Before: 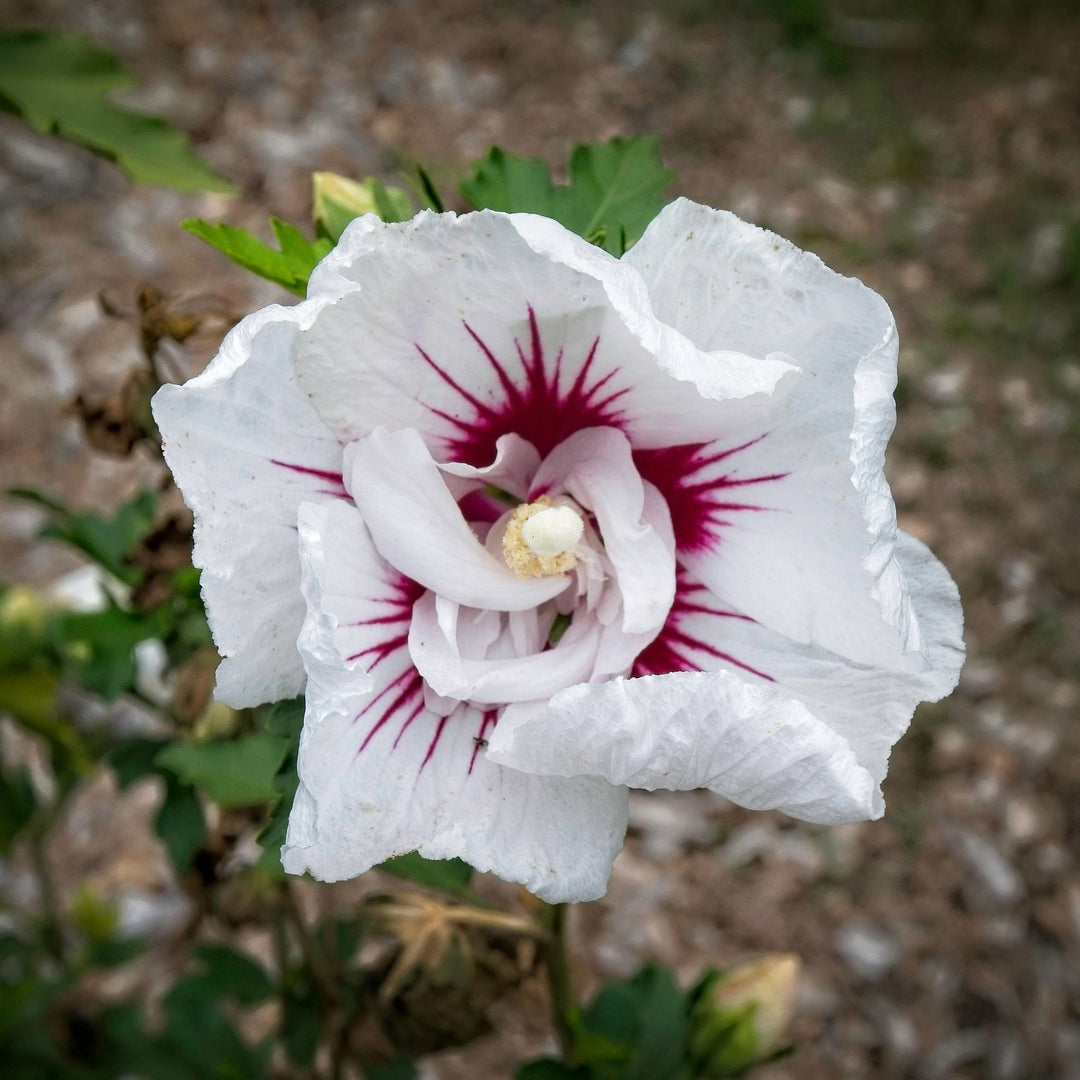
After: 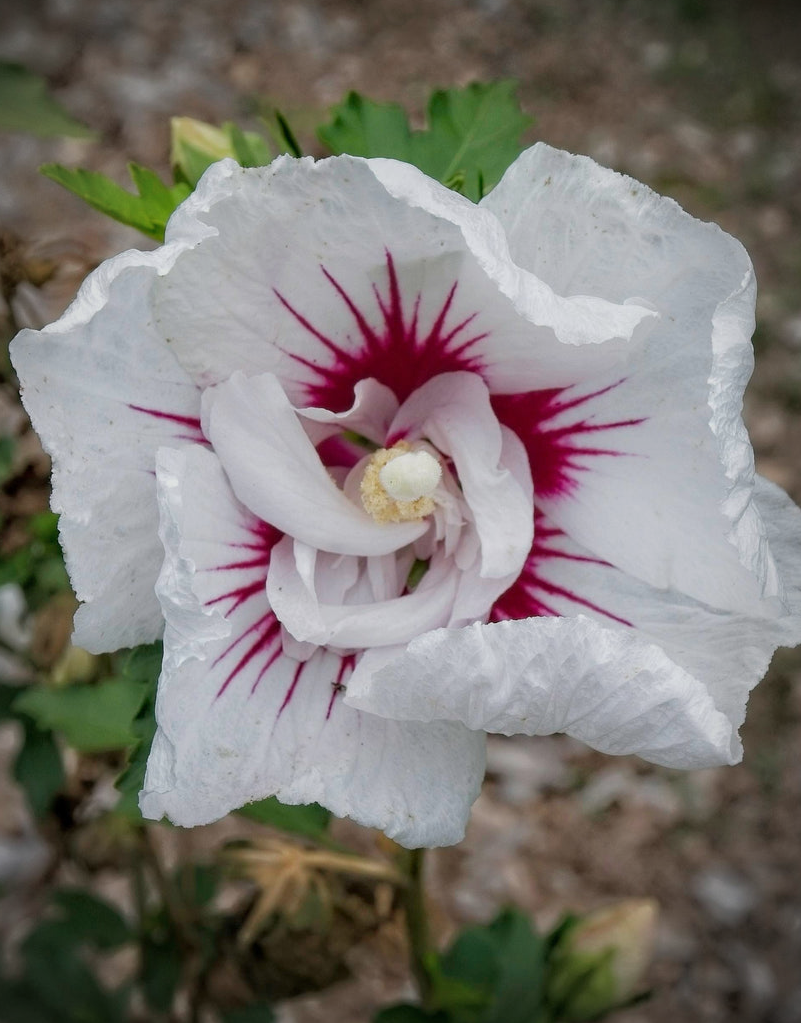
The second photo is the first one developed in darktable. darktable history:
tone equalizer: -8 EV 0.25 EV, -7 EV 0.417 EV, -6 EV 0.417 EV, -5 EV 0.25 EV, -3 EV -0.25 EV, -2 EV -0.417 EV, -1 EV -0.417 EV, +0 EV -0.25 EV, edges refinement/feathering 500, mask exposure compensation -1.57 EV, preserve details guided filter
crop and rotate: left 13.15%, top 5.251%, right 12.609%
vignetting: fall-off radius 60%, automatic ratio true
